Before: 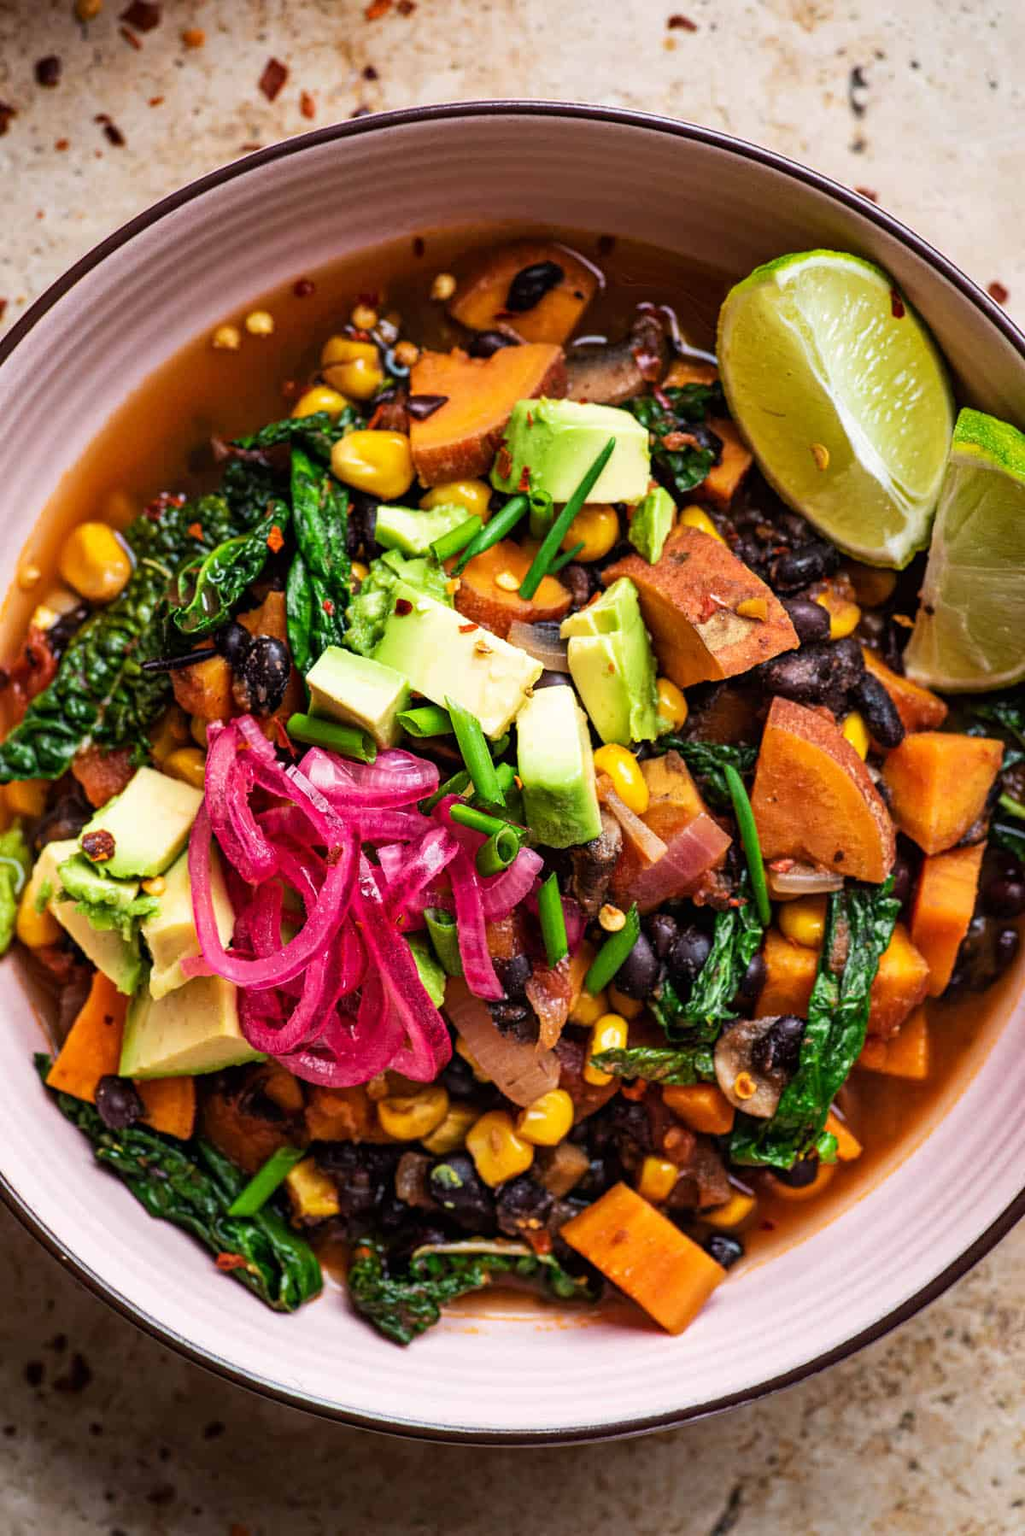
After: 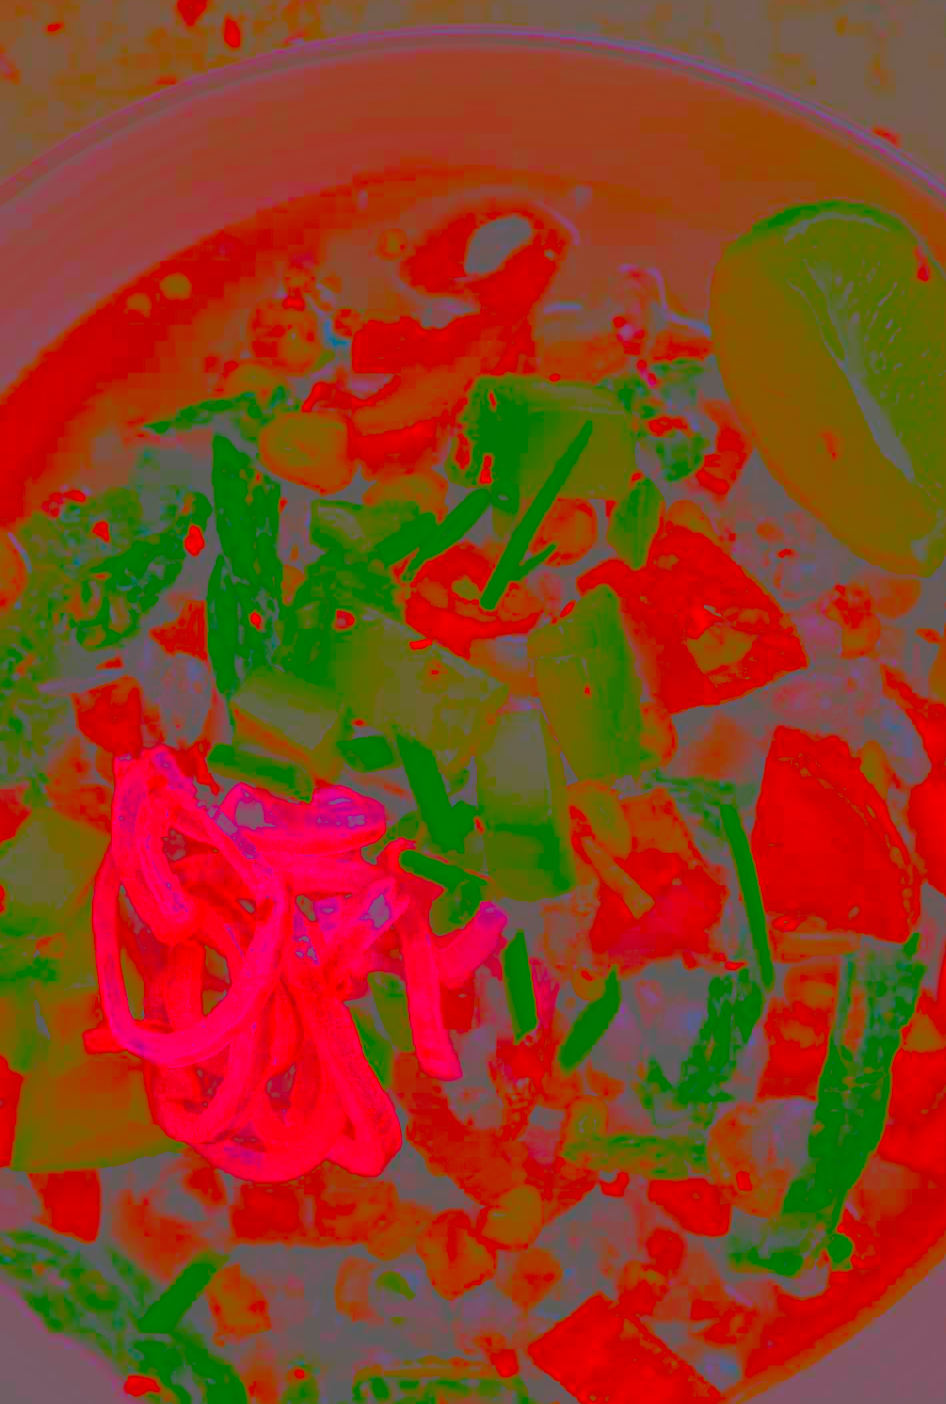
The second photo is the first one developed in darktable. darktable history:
exposure: black level correction 0, exposure 0.498 EV, compensate highlight preservation false
contrast brightness saturation: contrast -0.981, brightness -0.174, saturation 0.746
tone curve: curves: ch0 [(0.003, 0) (0.066, 0.031) (0.163, 0.112) (0.264, 0.238) (0.395, 0.408) (0.517, 0.56) (0.684, 0.734) (0.791, 0.814) (1, 1)]; ch1 [(0, 0) (0.164, 0.115) (0.337, 0.332) (0.39, 0.398) (0.464, 0.461) (0.501, 0.5) (0.507, 0.5) (0.534, 0.532) (0.577, 0.59) (0.652, 0.681) (0.733, 0.749) (0.811, 0.796) (1, 1)]; ch2 [(0, 0) (0.337, 0.382) (0.464, 0.476) (0.501, 0.5) (0.527, 0.54) (0.551, 0.565) (0.6, 0.59) (0.687, 0.675) (1, 1)], color space Lab, linked channels, preserve colors none
crop and rotate: left 10.672%, top 5.094%, right 10.434%, bottom 16.816%
